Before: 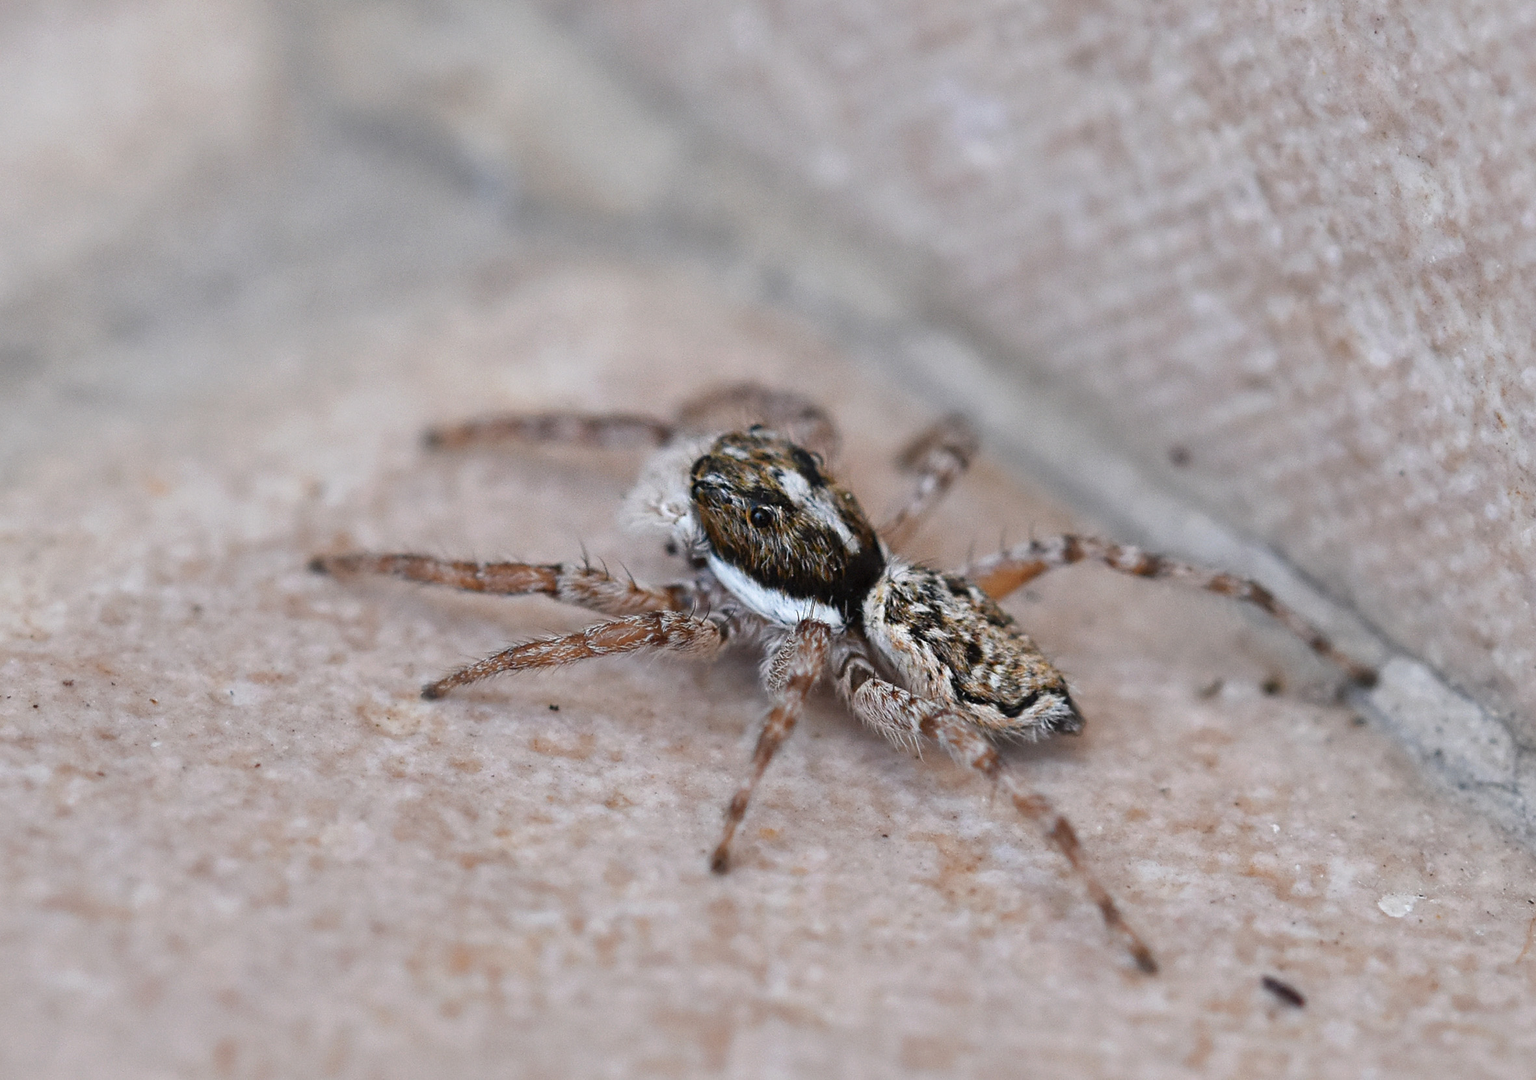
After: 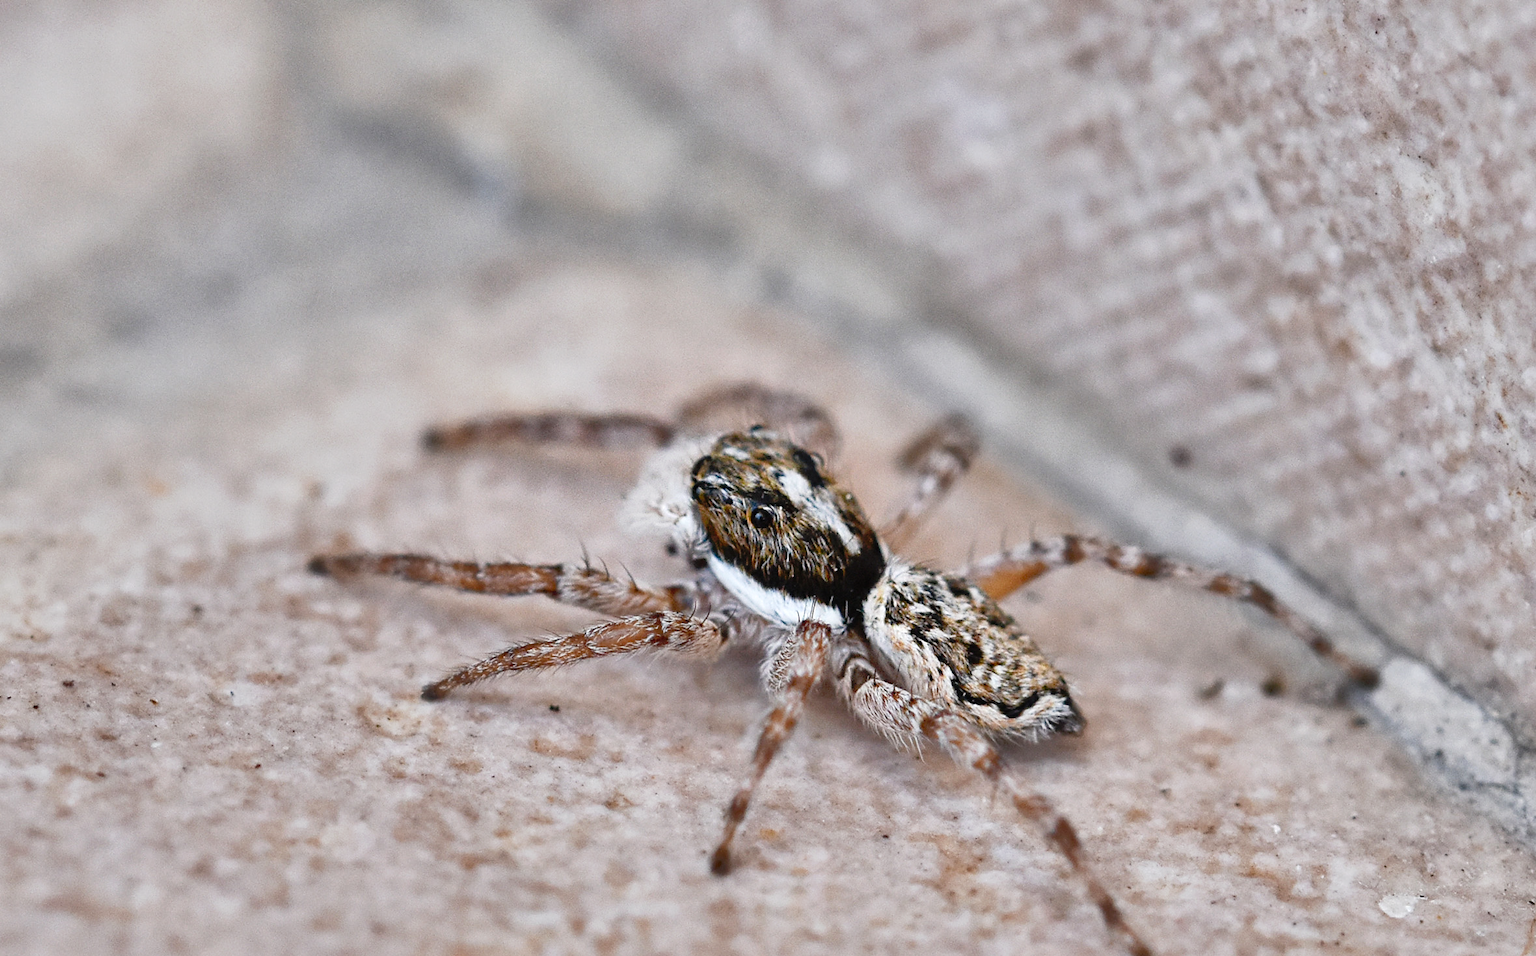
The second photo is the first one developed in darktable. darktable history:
exposure: exposure 0.749 EV, compensate highlight preservation false
crop and rotate: top 0%, bottom 11.446%
tone curve: curves: ch0 [(0, 0.009) (0.105, 0.054) (0.195, 0.132) (0.289, 0.278) (0.384, 0.391) (0.513, 0.53) (0.66, 0.667) (0.895, 0.863) (1, 0.919)]; ch1 [(0, 0) (0.161, 0.092) (0.35, 0.33) (0.403, 0.395) (0.456, 0.469) (0.502, 0.499) (0.519, 0.514) (0.576, 0.584) (0.642, 0.658) (0.701, 0.742) (1, 0.942)]; ch2 [(0, 0) (0.371, 0.362) (0.437, 0.437) (0.501, 0.5) (0.53, 0.528) (0.569, 0.564) (0.619, 0.58) (0.883, 0.752) (1, 0.929)], preserve colors none
shadows and highlights: shadows 58.62, highlights -60.43, soften with gaussian
